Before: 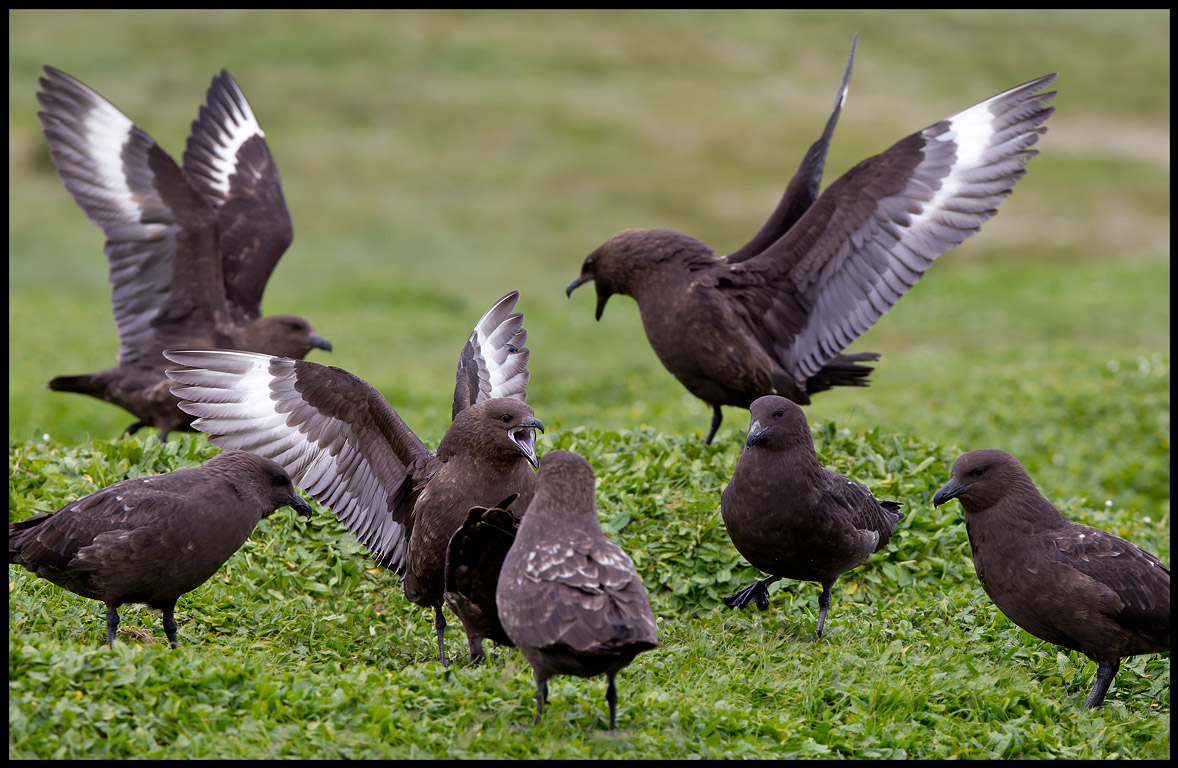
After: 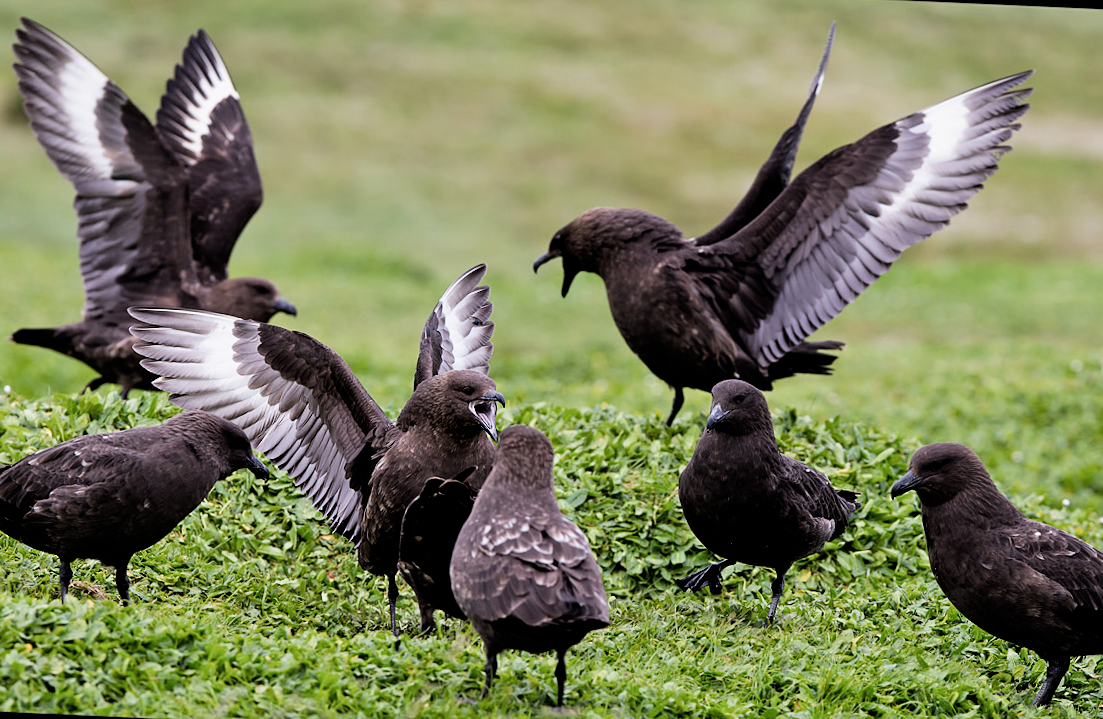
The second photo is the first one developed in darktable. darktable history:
exposure: compensate exposure bias true, compensate highlight preservation false
filmic rgb: black relative exposure -7.5 EV, white relative exposure 4.99 EV, hardness 3.3, contrast 1.299, add noise in highlights 0.001, color science v3 (2019), use custom middle-gray values true, contrast in highlights soft
sharpen: amount 0.205
contrast equalizer: octaves 7, y [[0.546, 0.552, 0.554, 0.554, 0.552, 0.546], [0.5 ×6], [0.5 ×6], [0 ×6], [0 ×6]], mix 0.303
crop and rotate: angle -2.55°
